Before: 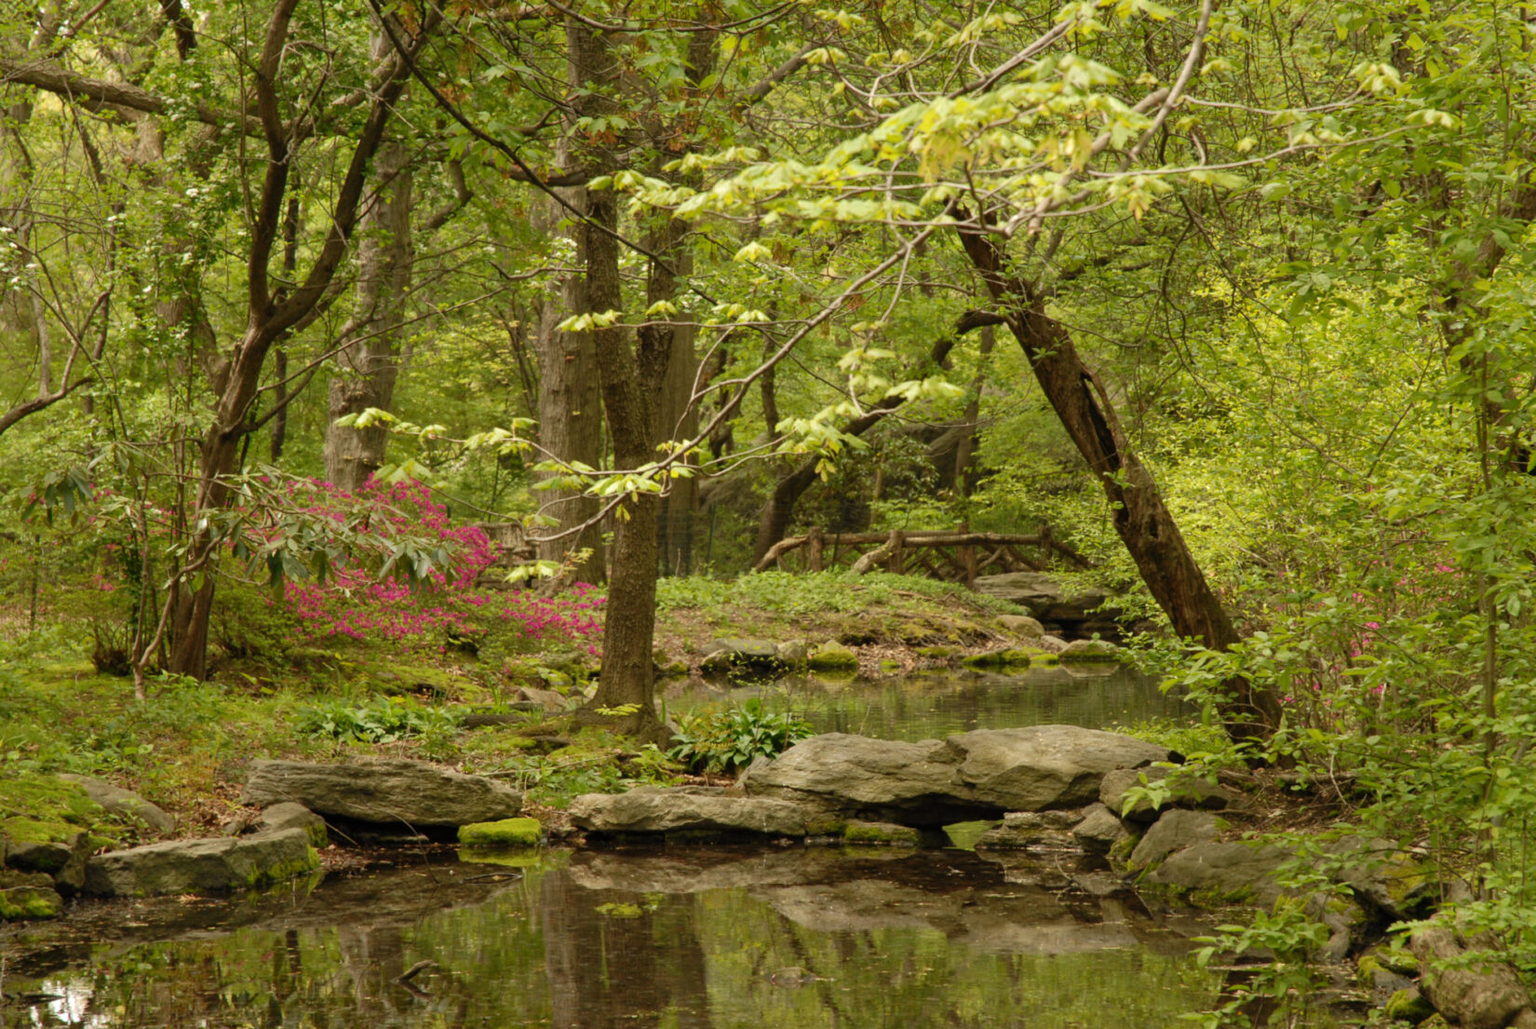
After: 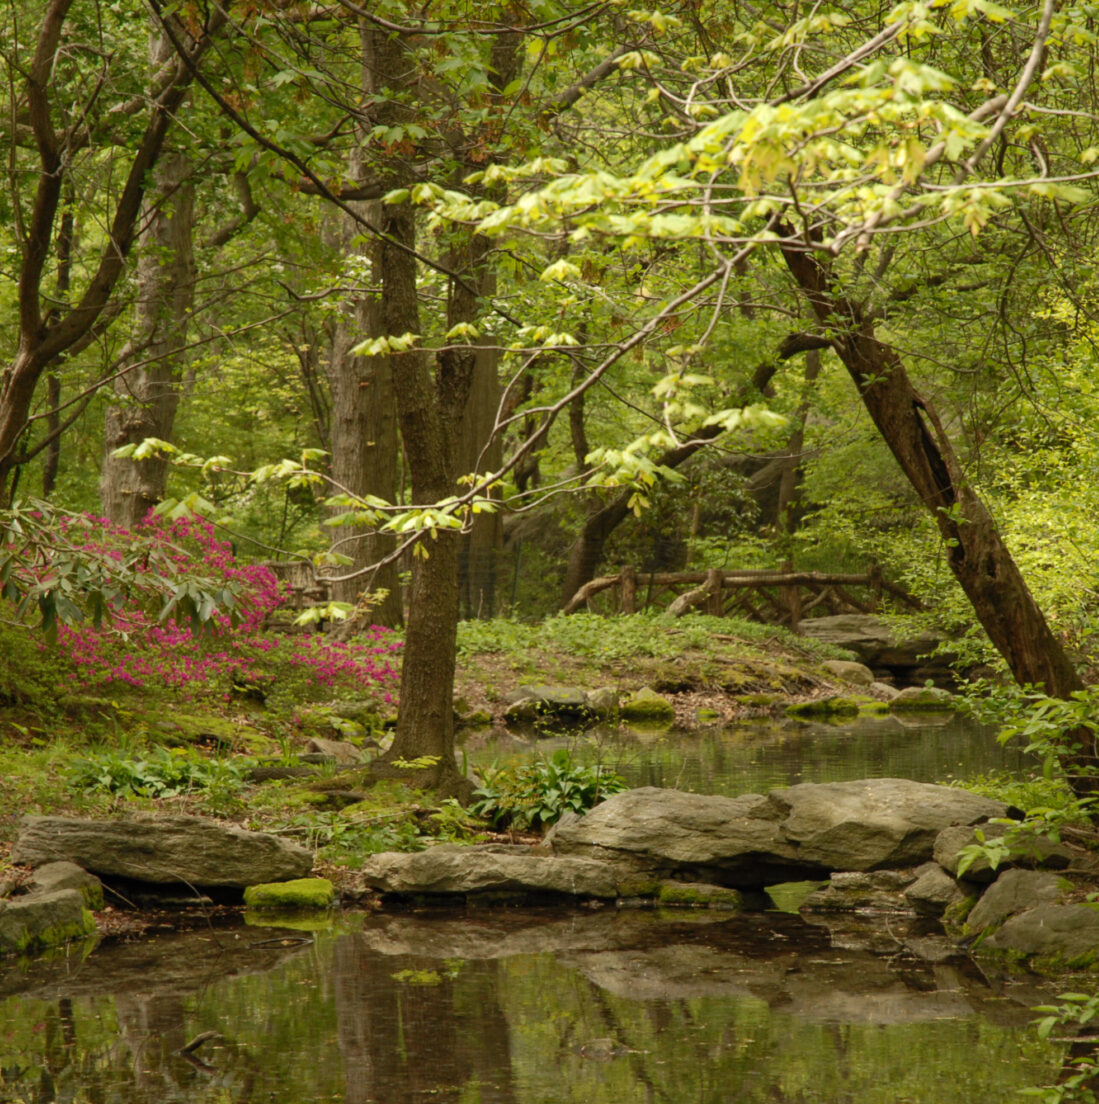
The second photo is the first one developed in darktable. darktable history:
crop and rotate: left 15.055%, right 18.278%
tone equalizer: -8 EV -0.001 EV, -7 EV 0.001 EV, -6 EV -0.002 EV, -5 EV -0.003 EV, -4 EV -0.062 EV, -3 EV -0.222 EV, -2 EV -0.267 EV, -1 EV 0.105 EV, +0 EV 0.303 EV
